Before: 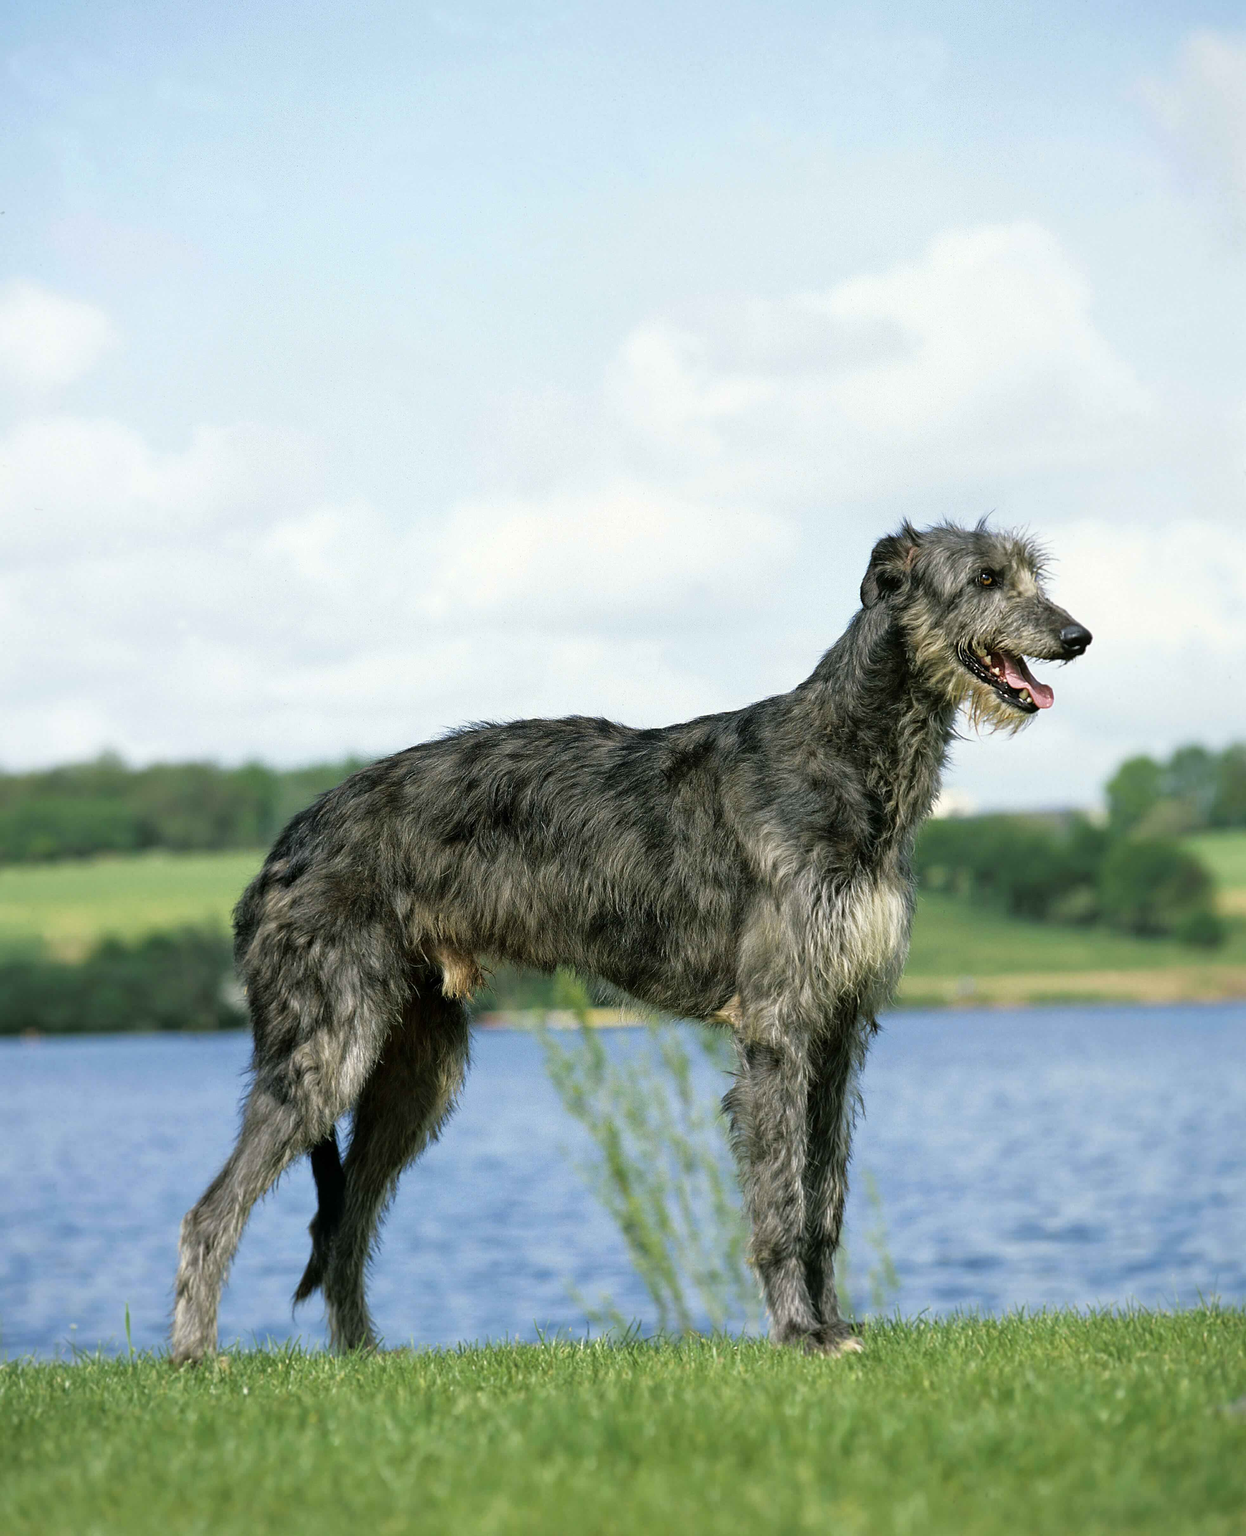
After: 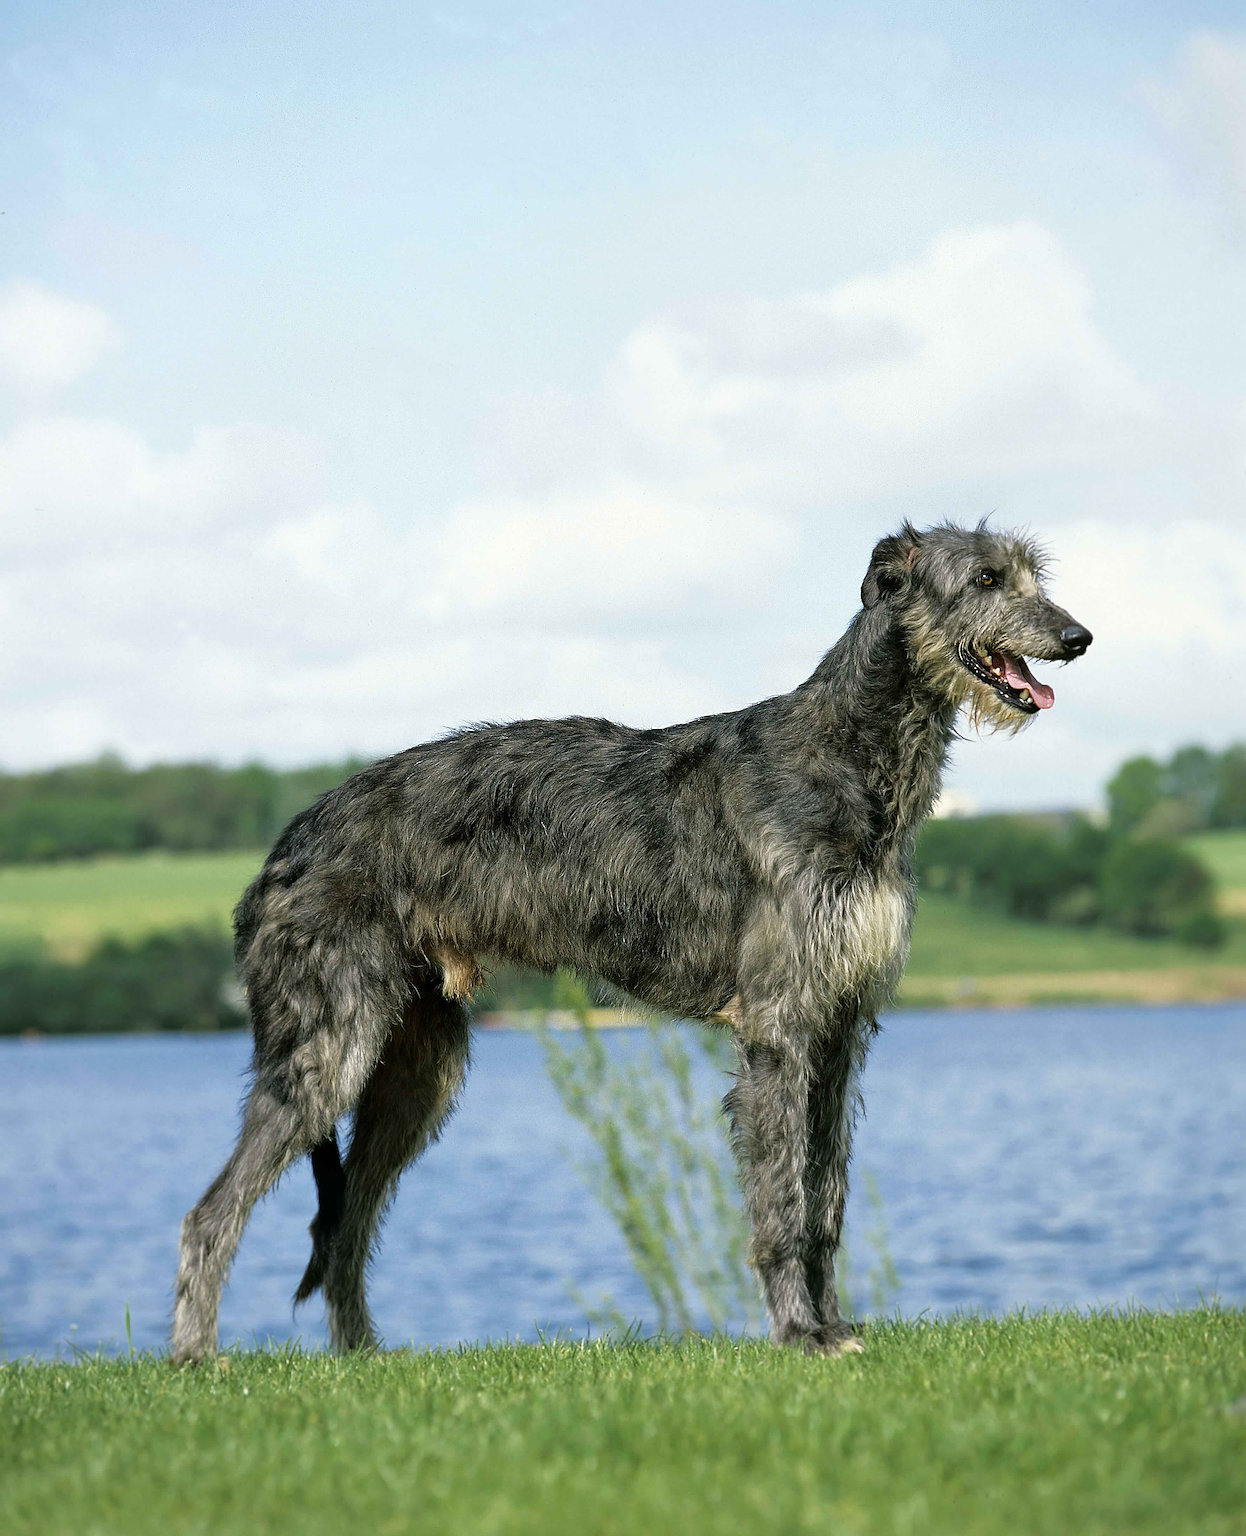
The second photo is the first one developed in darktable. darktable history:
sharpen: radius 1.426, amount 1.26, threshold 0.791
